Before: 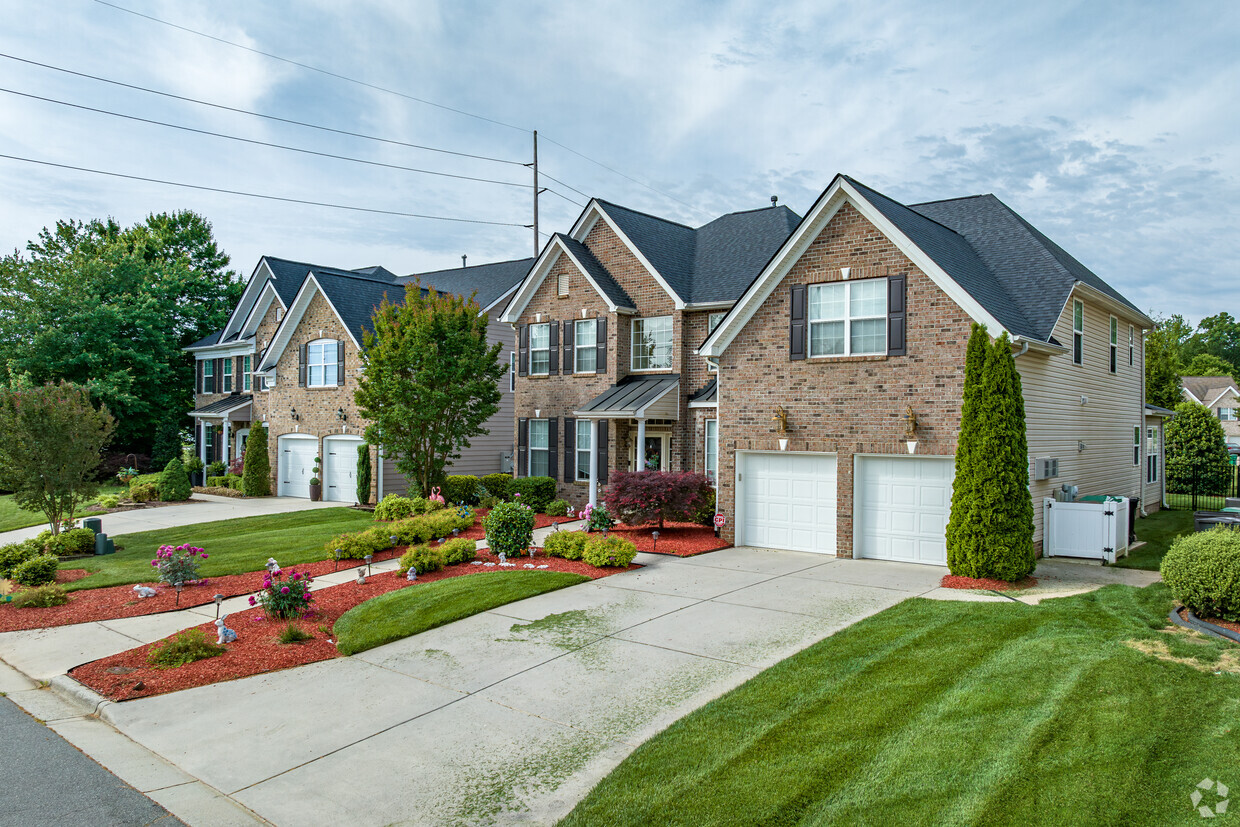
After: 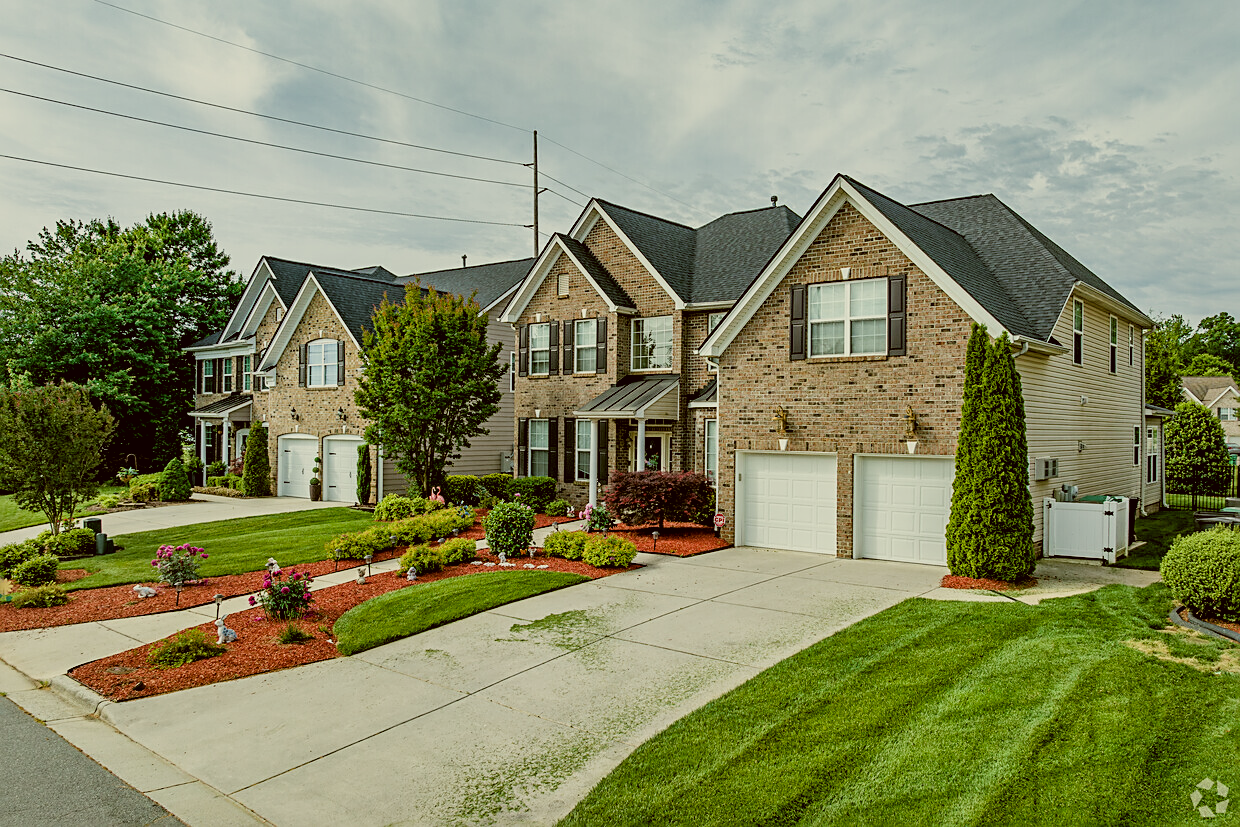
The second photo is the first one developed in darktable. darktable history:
local contrast: mode bilateral grid, contrast 19, coarseness 50, detail 119%, midtone range 0.2
filmic rgb: black relative exposure -4.73 EV, white relative exposure 4.04 EV, hardness 2.84
tone equalizer: edges refinement/feathering 500, mask exposure compensation -1.57 EV, preserve details no
color correction: highlights a* -1.46, highlights b* 10.16, shadows a* 0.293, shadows b* 19.12
sharpen: on, module defaults
